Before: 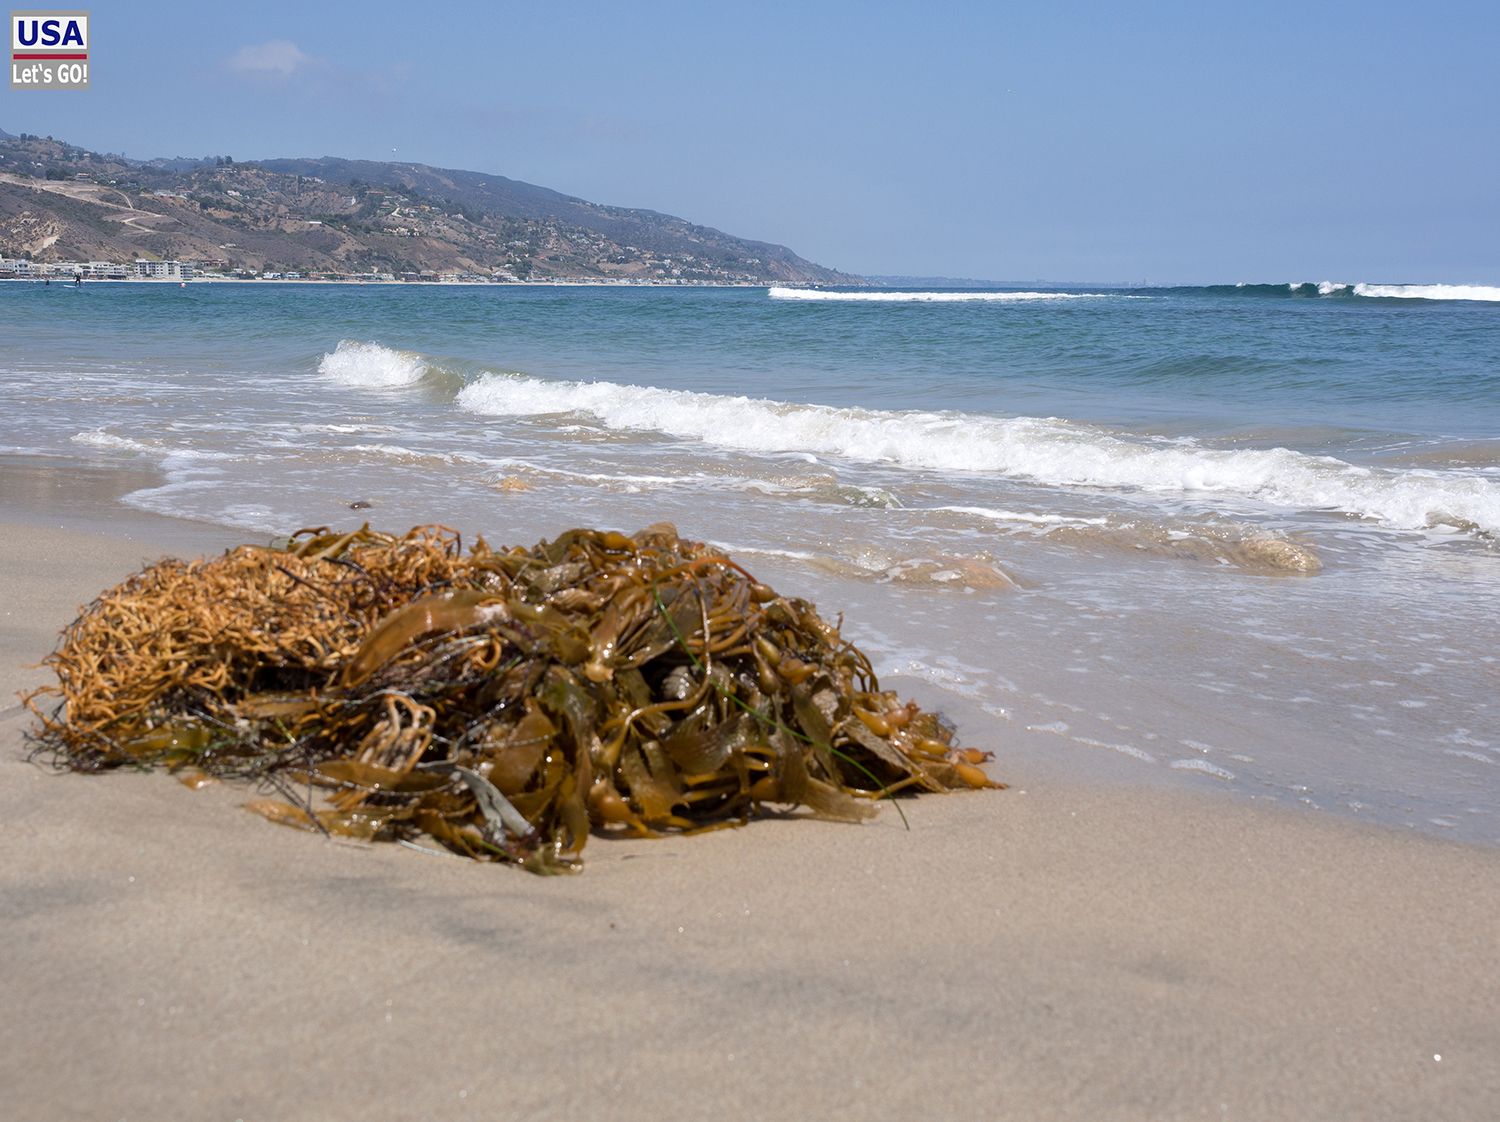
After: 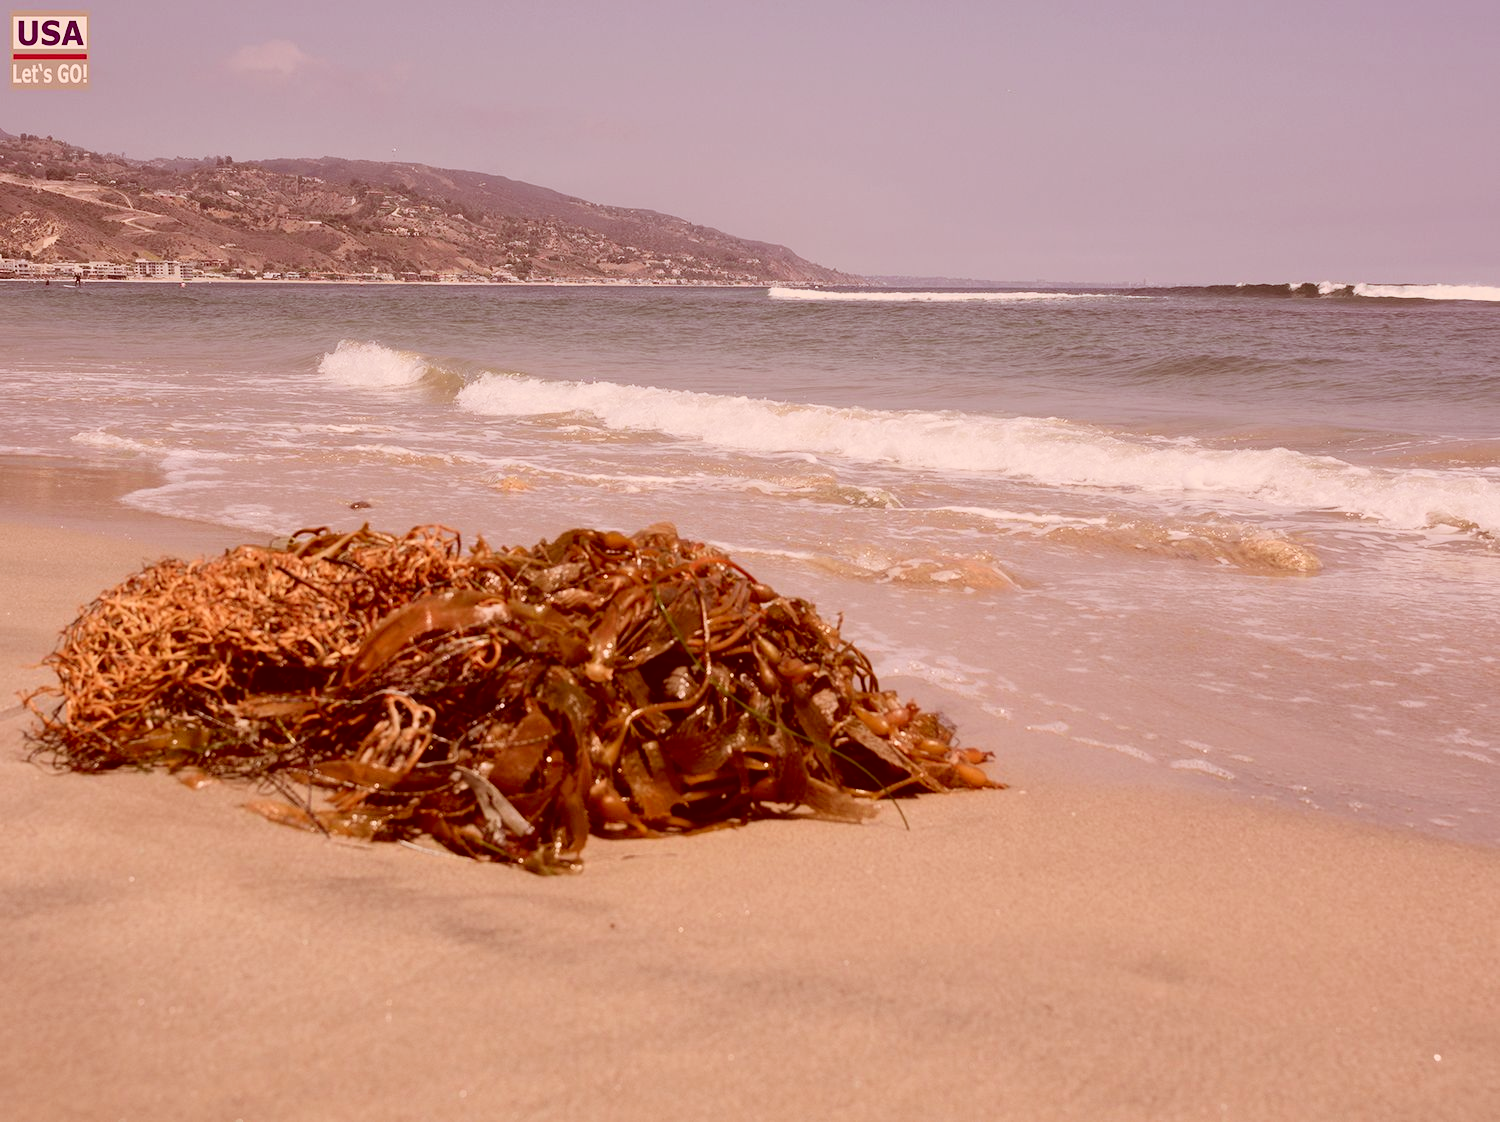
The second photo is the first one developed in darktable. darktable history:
tone curve: curves: ch0 [(0, 0) (0.091, 0.074) (0.184, 0.168) (0.491, 0.519) (0.748, 0.765) (1, 0.919)]; ch1 [(0, 0) (0.179, 0.173) (0.322, 0.32) (0.424, 0.424) (0.502, 0.504) (0.56, 0.578) (0.631, 0.667) (0.777, 0.806) (1, 1)]; ch2 [(0, 0) (0.434, 0.447) (0.483, 0.487) (0.547, 0.564) (0.676, 0.673) (1, 1)], color space Lab, independent channels, preserve colors none
color correction: highlights a* 9.35, highlights b* 8.85, shadows a* 39.78, shadows b* 39.99, saturation 0.813
